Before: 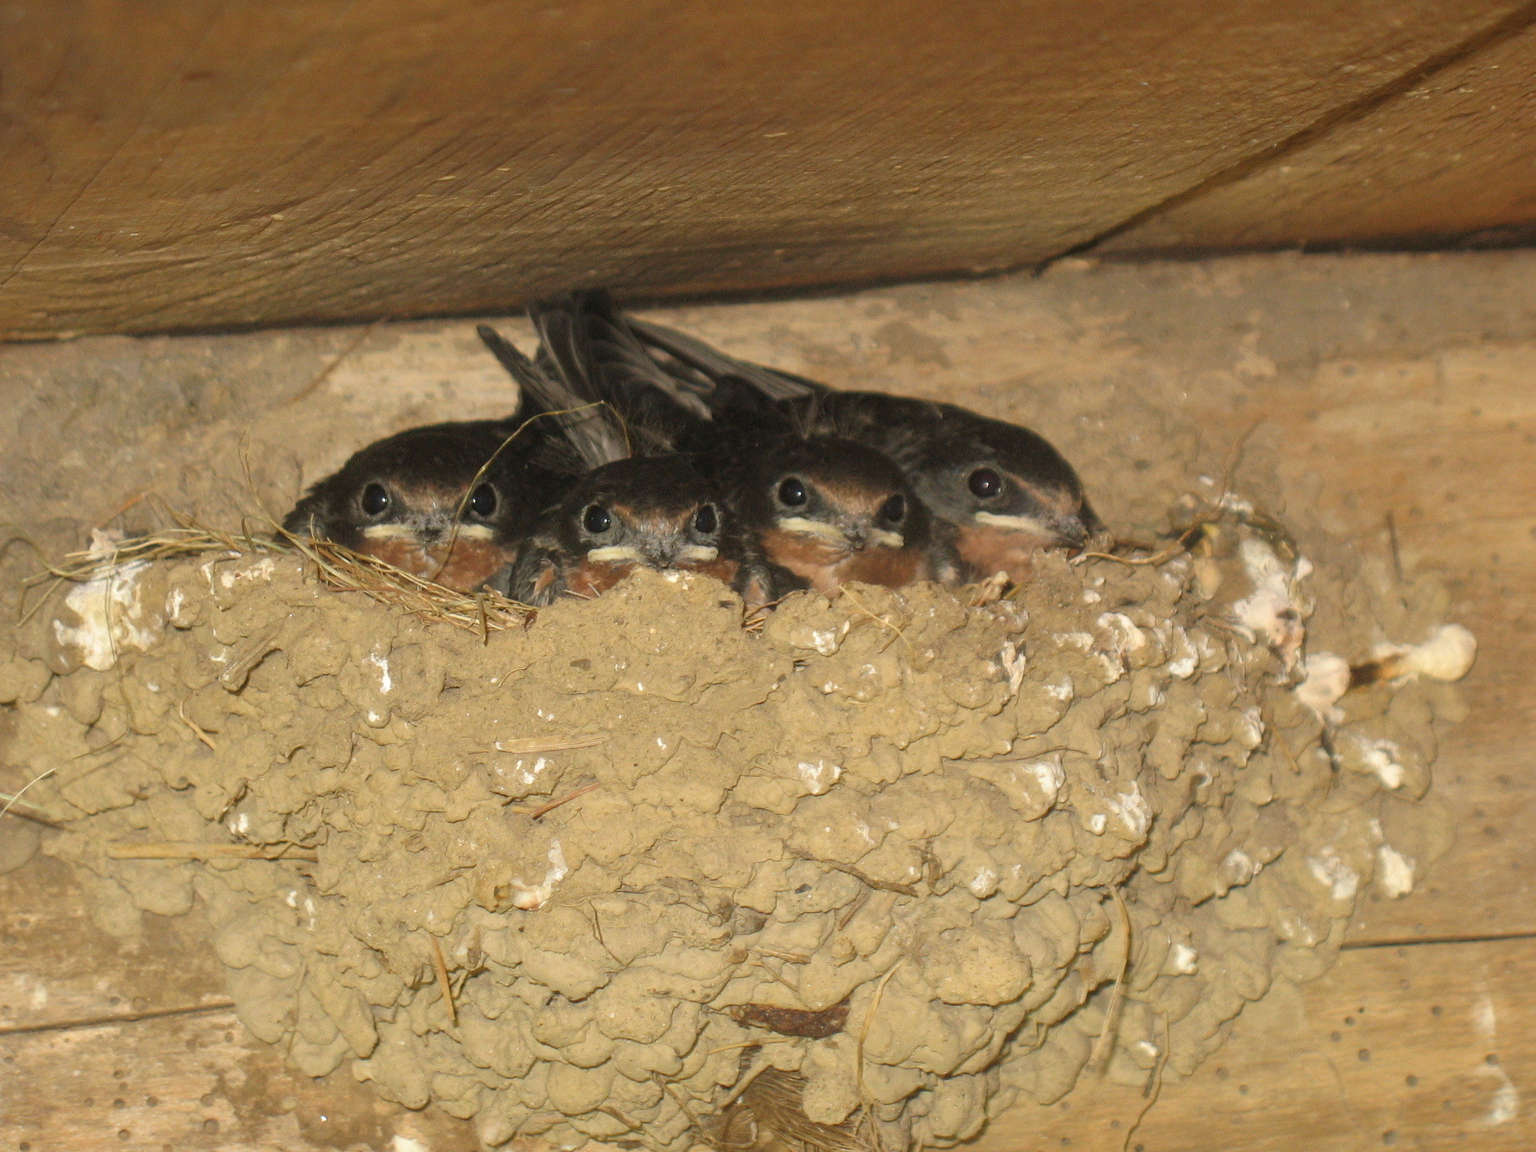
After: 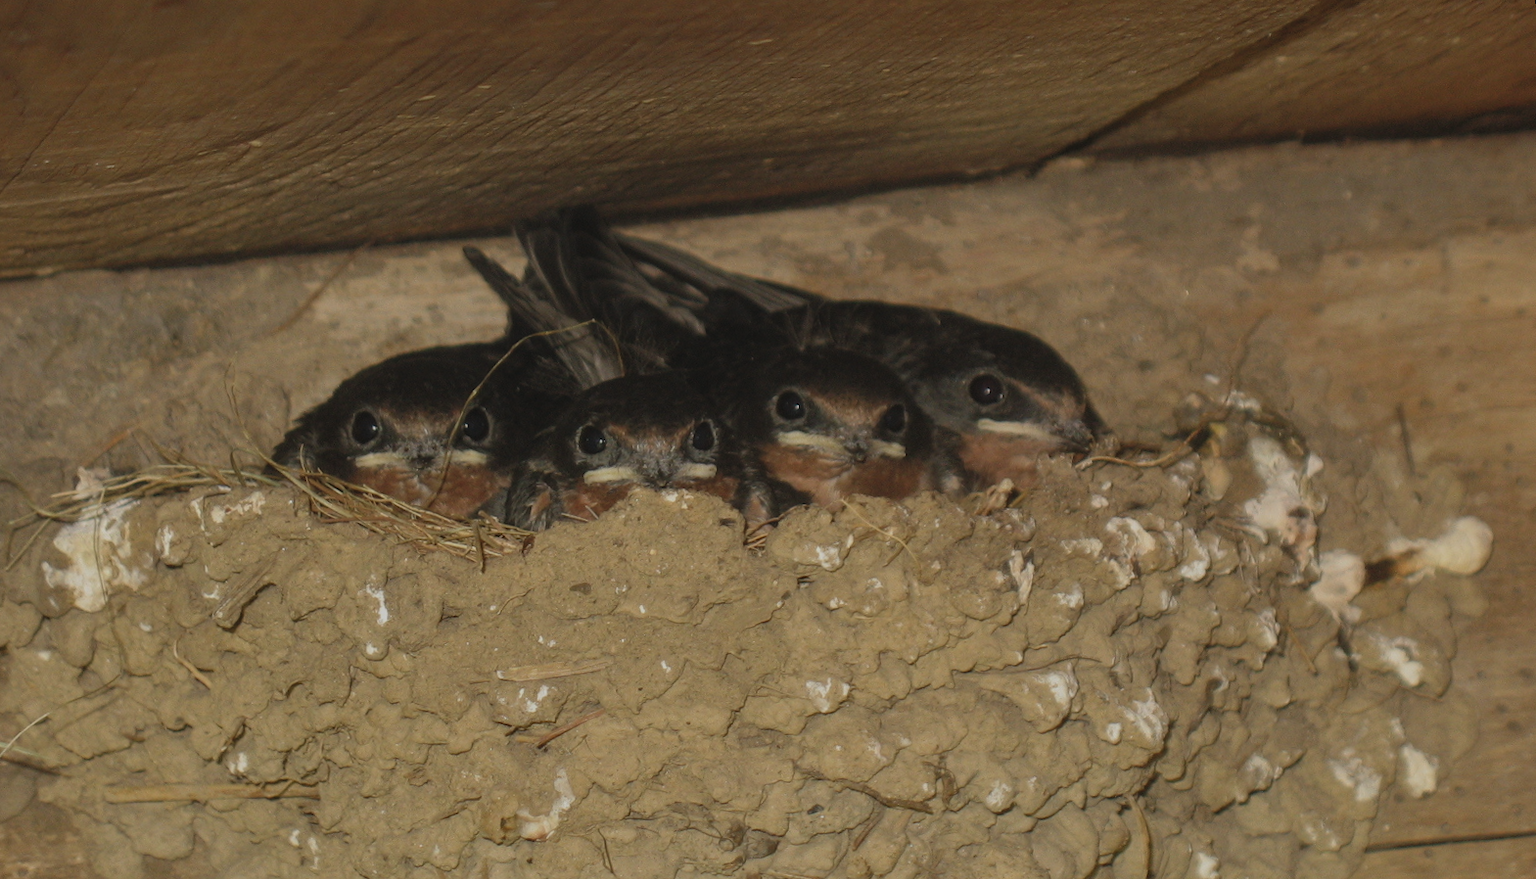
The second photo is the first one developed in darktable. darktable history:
crop and rotate: top 5.667%, bottom 14.937%
exposure: black level correction -0.016, exposure -1.018 EV, compensate highlight preservation false
rotate and perspective: rotation -2°, crop left 0.022, crop right 0.978, crop top 0.049, crop bottom 0.951
local contrast: on, module defaults
shadows and highlights: shadows -23.08, highlights 46.15, soften with gaussian
